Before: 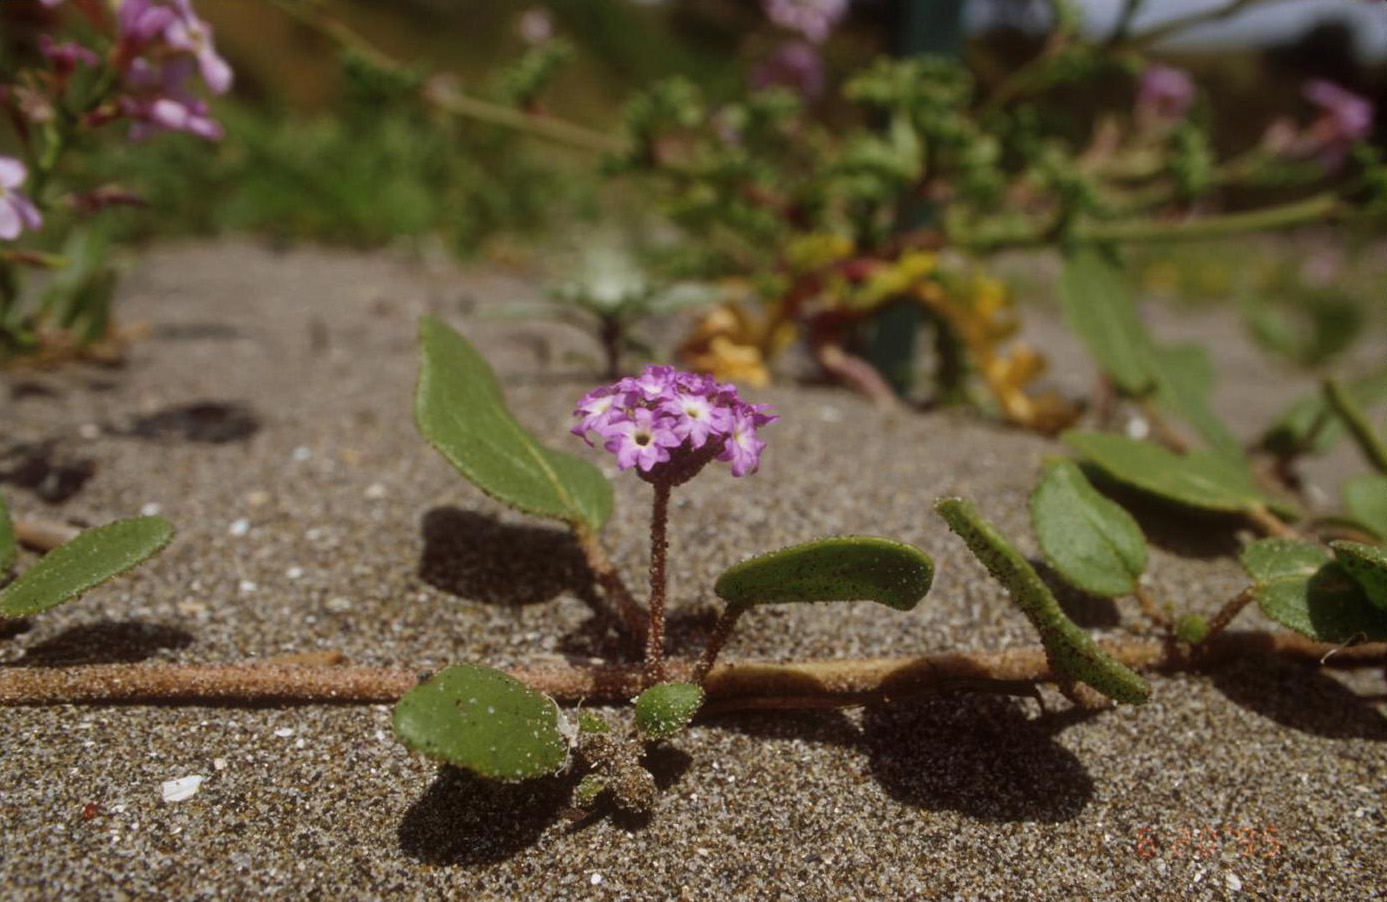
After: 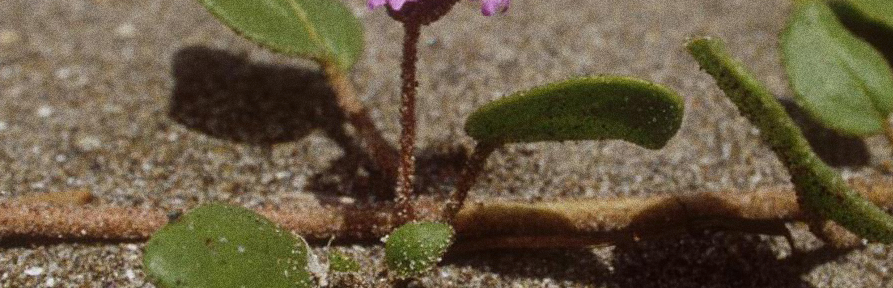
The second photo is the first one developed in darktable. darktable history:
grain: coarseness 0.09 ISO, strength 40%
crop: left 18.091%, top 51.13%, right 17.525%, bottom 16.85%
